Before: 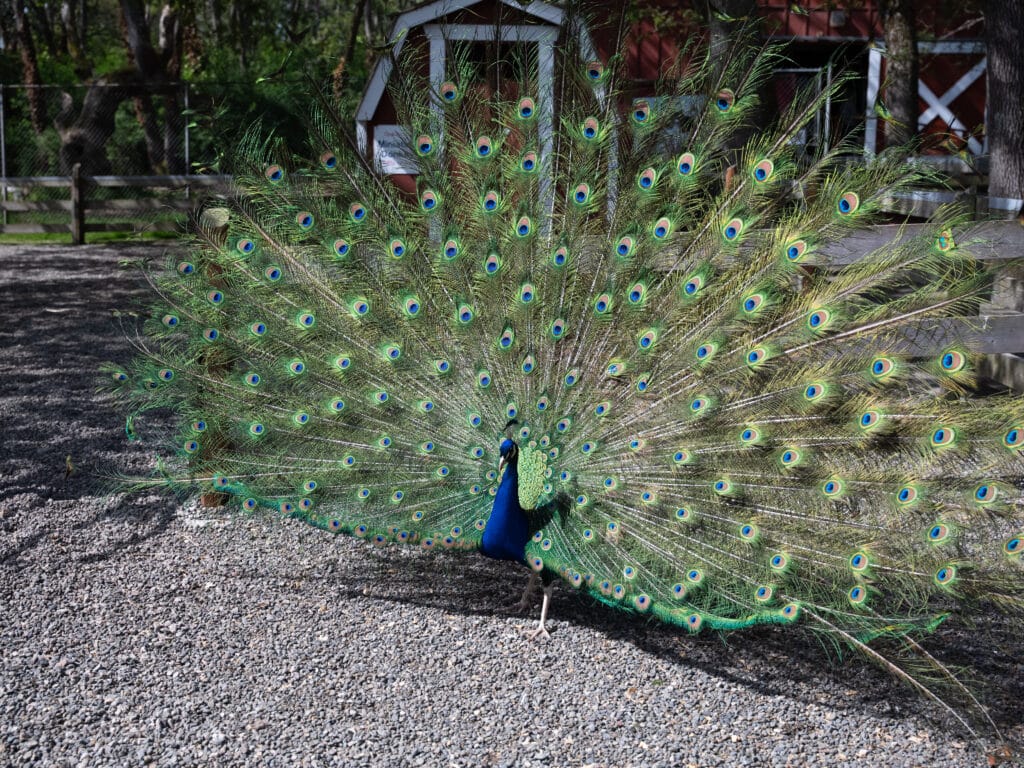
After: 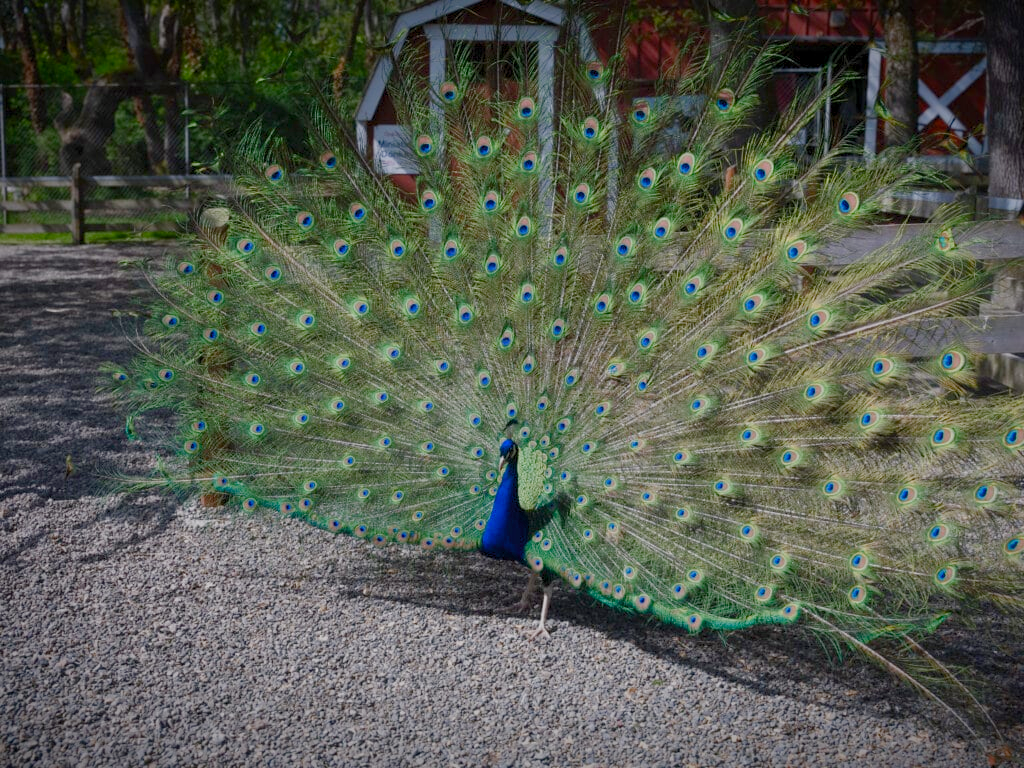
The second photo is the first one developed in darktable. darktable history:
levels: levels [0.026, 0.507, 0.987]
vignetting: fall-off start 98.29%, fall-off radius 100%, brightness -1, saturation 0.5, width/height ratio 1.428
color balance rgb: shadows lift › chroma 1%, shadows lift › hue 113°, highlights gain › chroma 0.2%, highlights gain › hue 333°, perceptual saturation grading › global saturation 20%, perceptual saturation grading › highlights -50%, perceptual saturation grading › shadows 25%, contrast -30%
